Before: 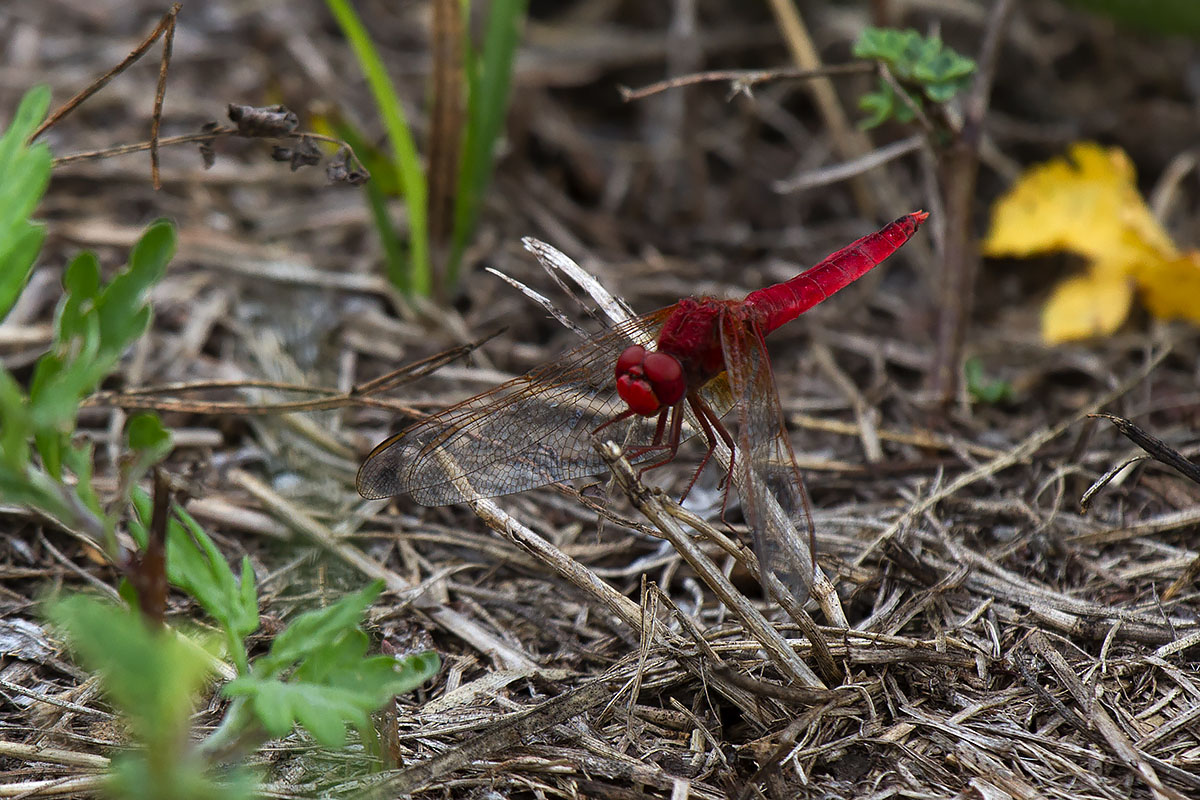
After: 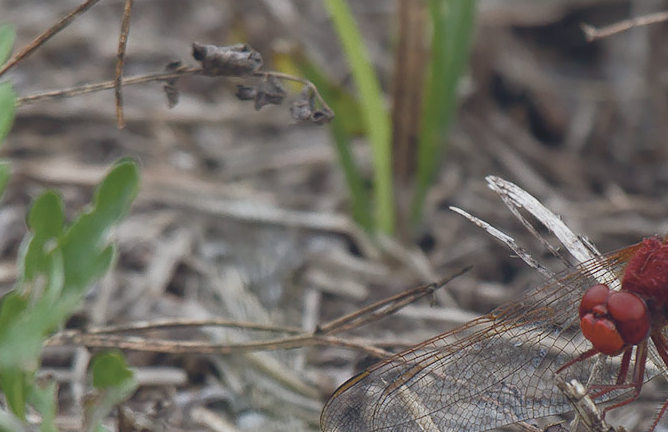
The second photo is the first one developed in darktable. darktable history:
color balance rgb: global offset › chroma 0.096%, global offset › hue 251.94°, perceptual saturation grading › global saturation 20%, perceptual saturation grading › highlights -24.948%, perceptual saturation grading › shadows 23.963%, perceptual brilliance grading › highlights 3.06%, global vibrance 9.161%
crop and rotate: left 3.058%, top 7.63%, right 41.238%, bottom 38.253%
contrast brightness saturation: contrast -0.256, saturation -0.427
